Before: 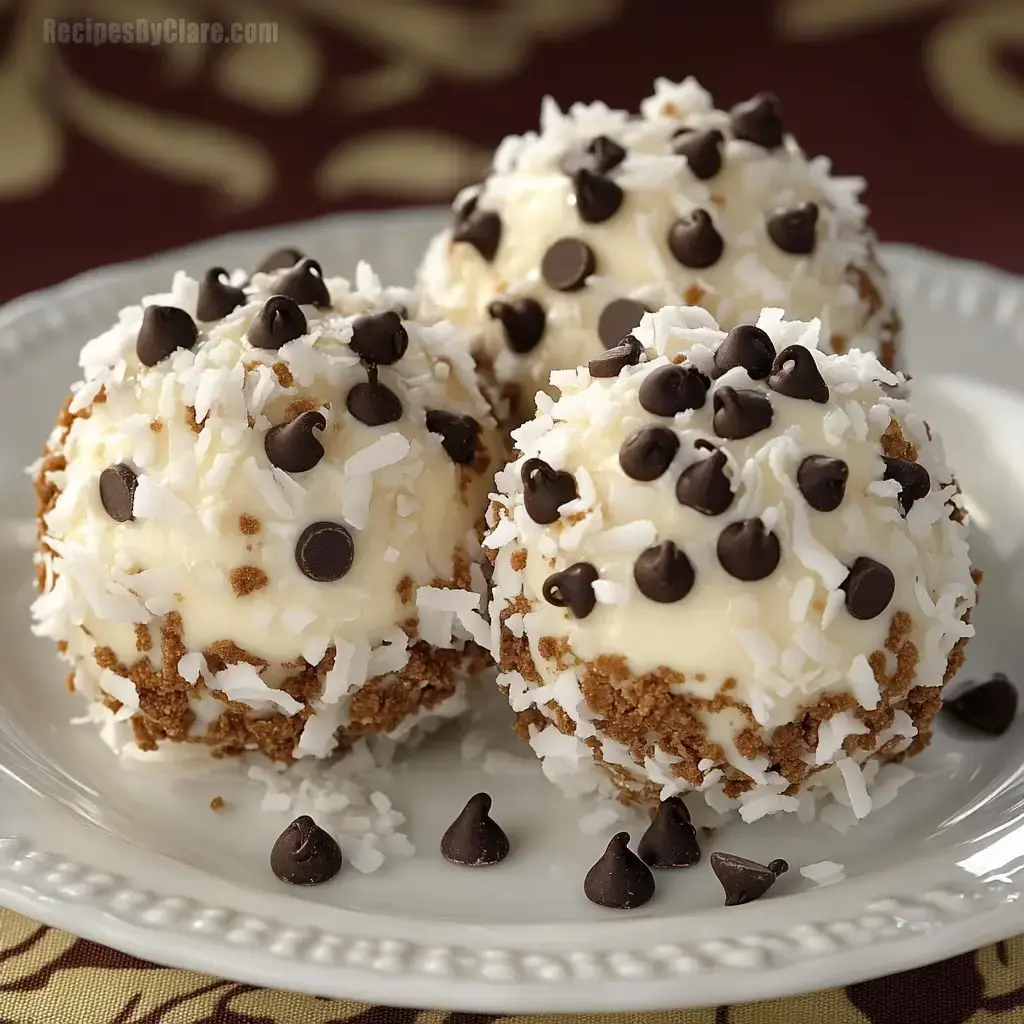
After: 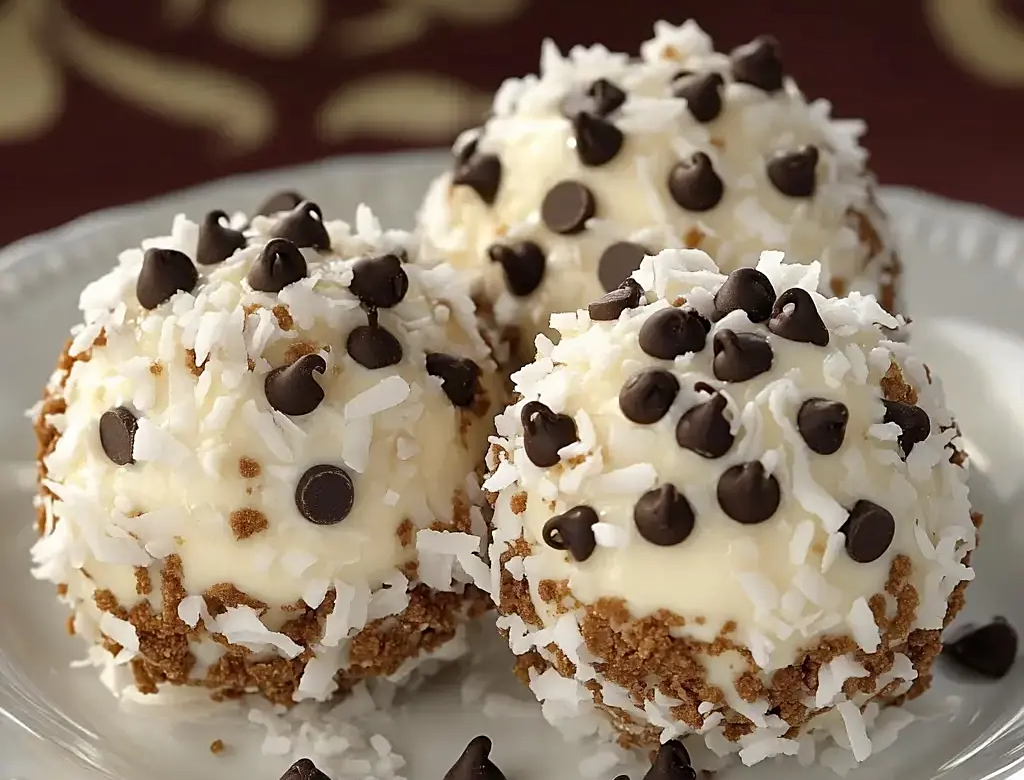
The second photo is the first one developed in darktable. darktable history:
crop: top 5.633%, bottom 18.139%
shadows and highlights: radius 127.19, shadows 30.54, highlights -30.95, low approximation 0.01, soften with gaussian
sharpen: amount 0.211
